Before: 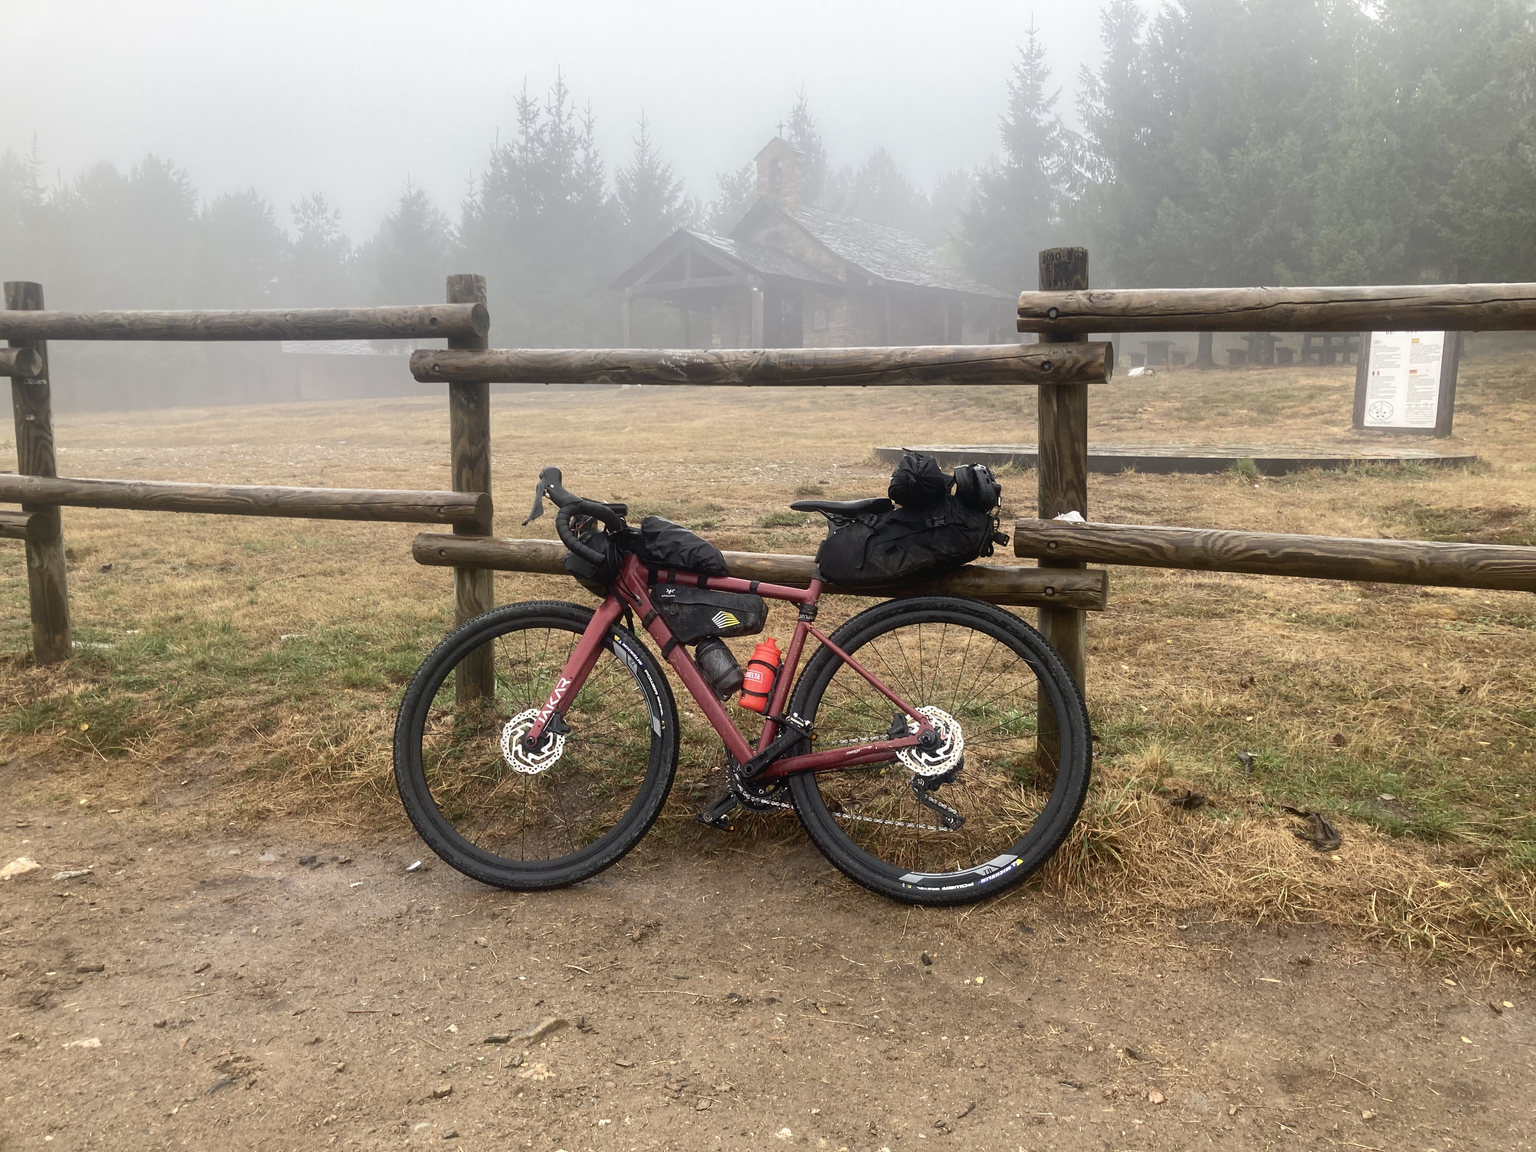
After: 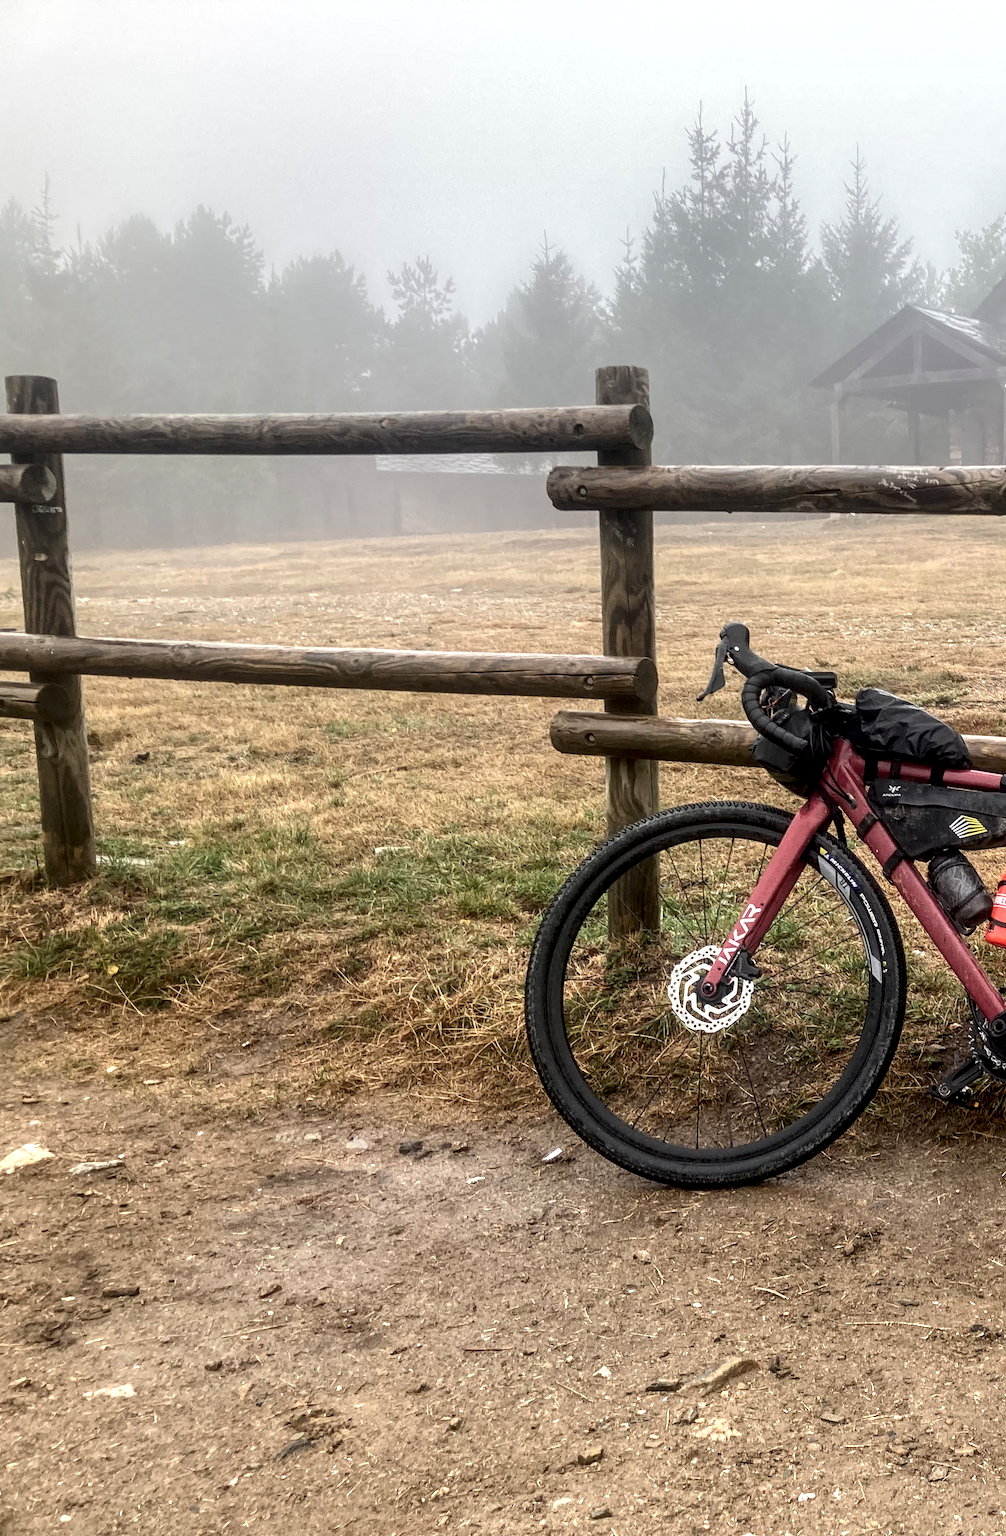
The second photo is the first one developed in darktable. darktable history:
local contrast: highlights 79%, shadows 56%, detail 175%, midtone range 0.428
crop and rotate: left 0%, top 0%, right 50.845%
